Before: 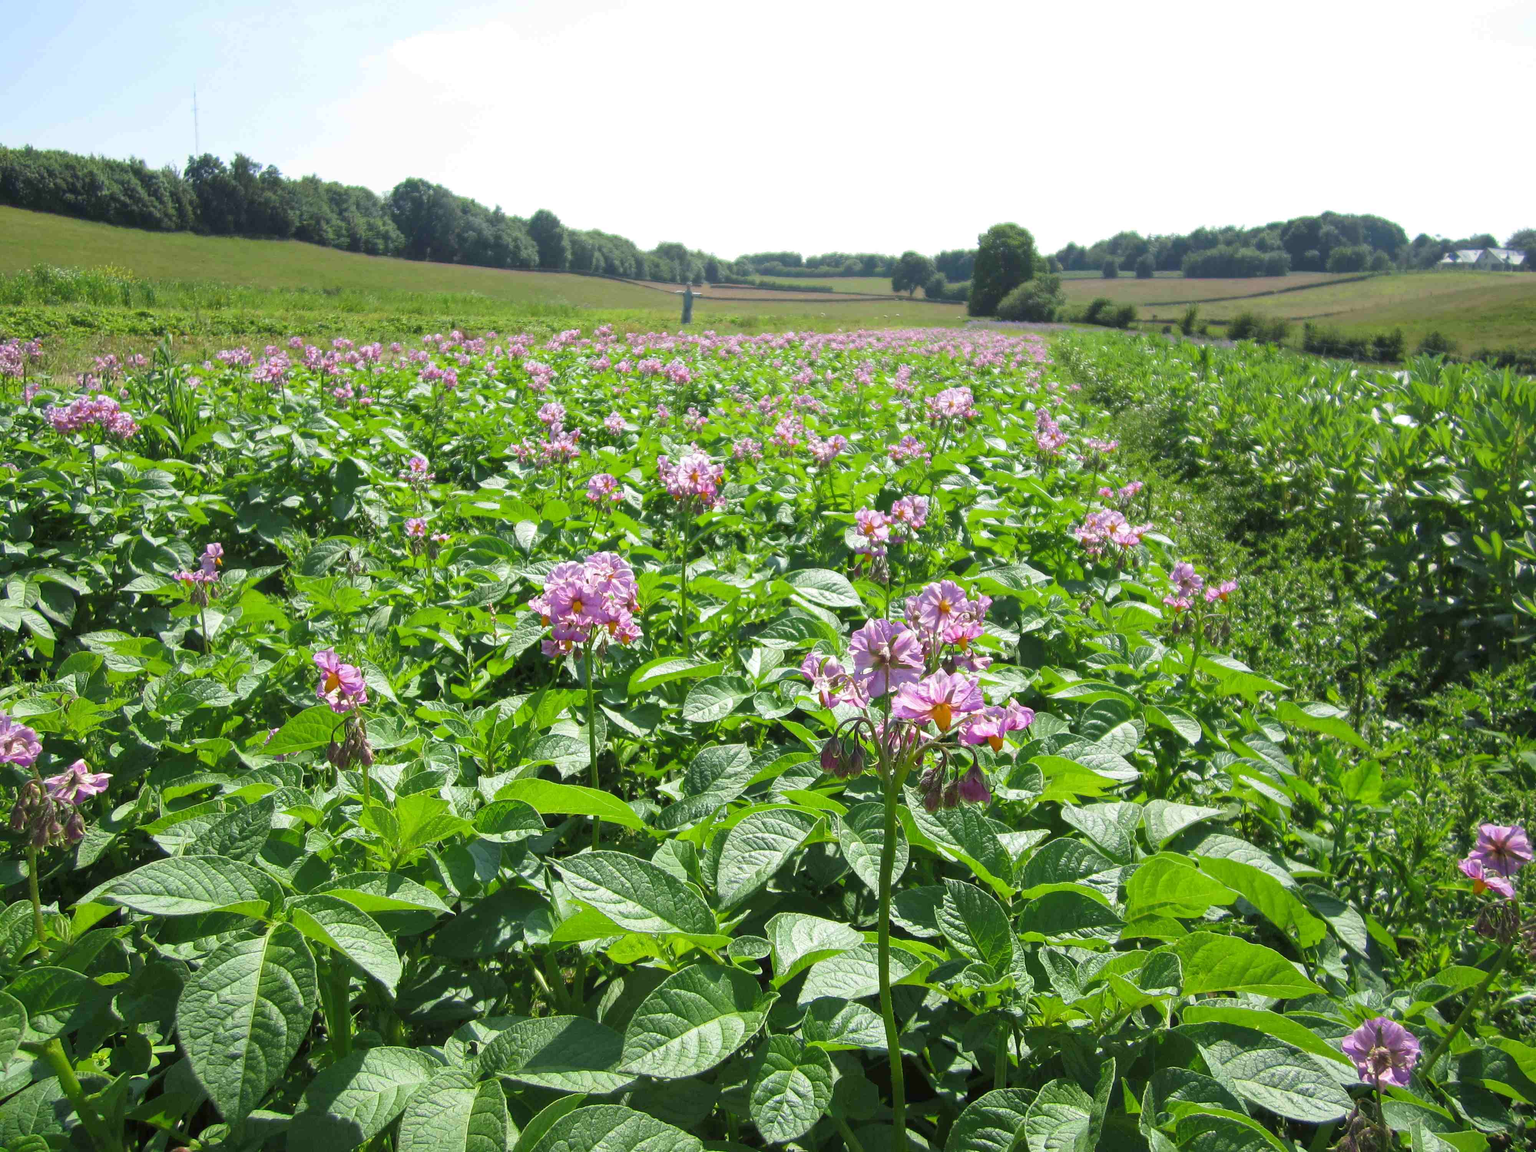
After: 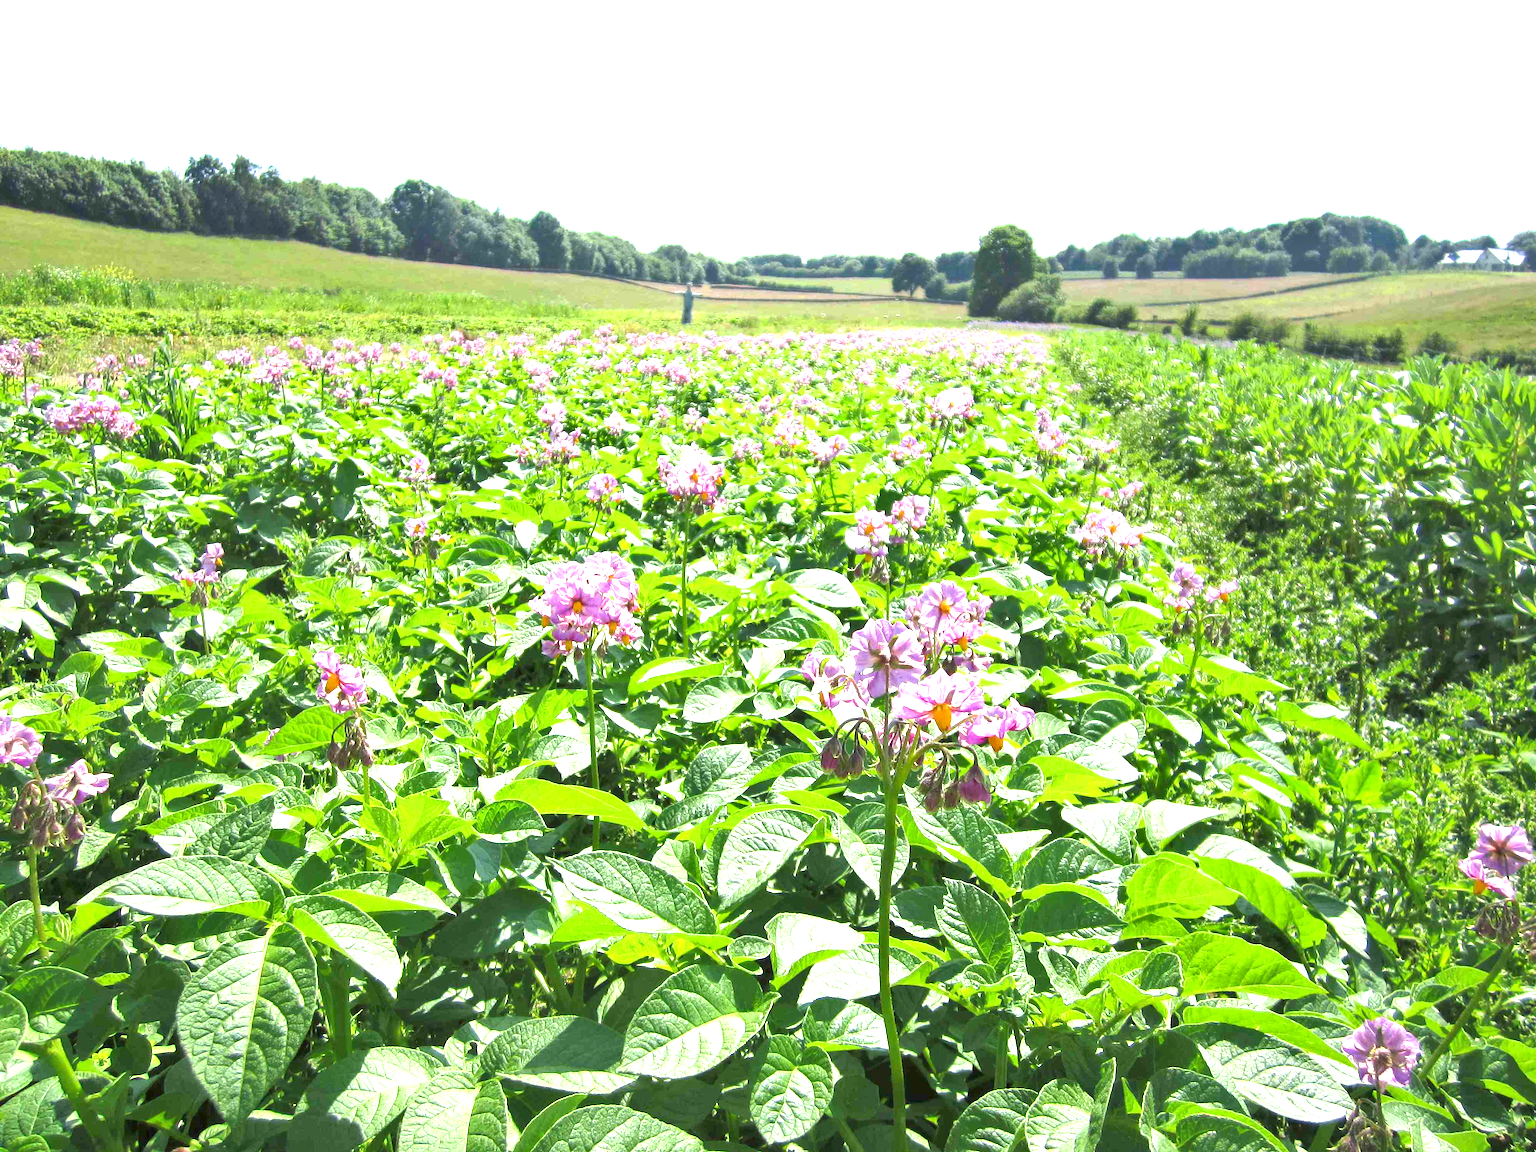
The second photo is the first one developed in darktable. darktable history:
shadows and highlights: shadows 36.76, highlights -27.35, soften with gaussian
exposure: black level correction 0.001, exposure 1.399 EV, compensate highlight preservation false
